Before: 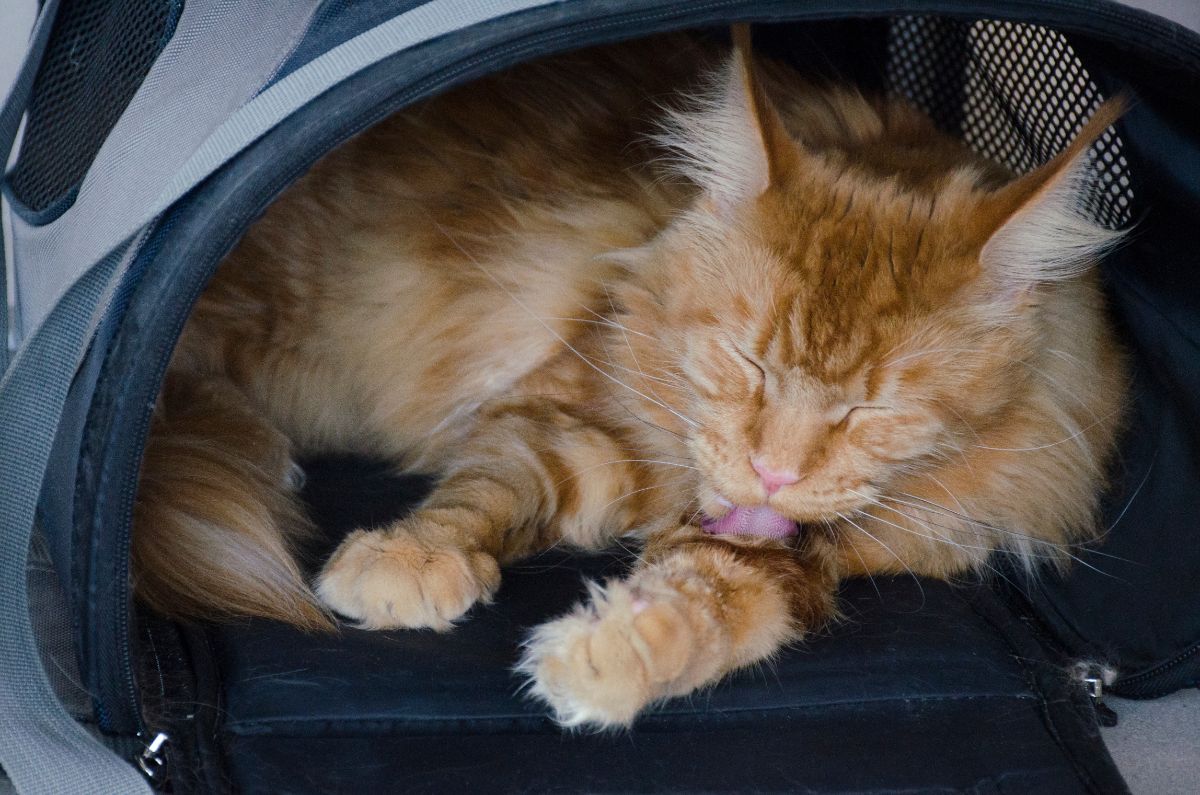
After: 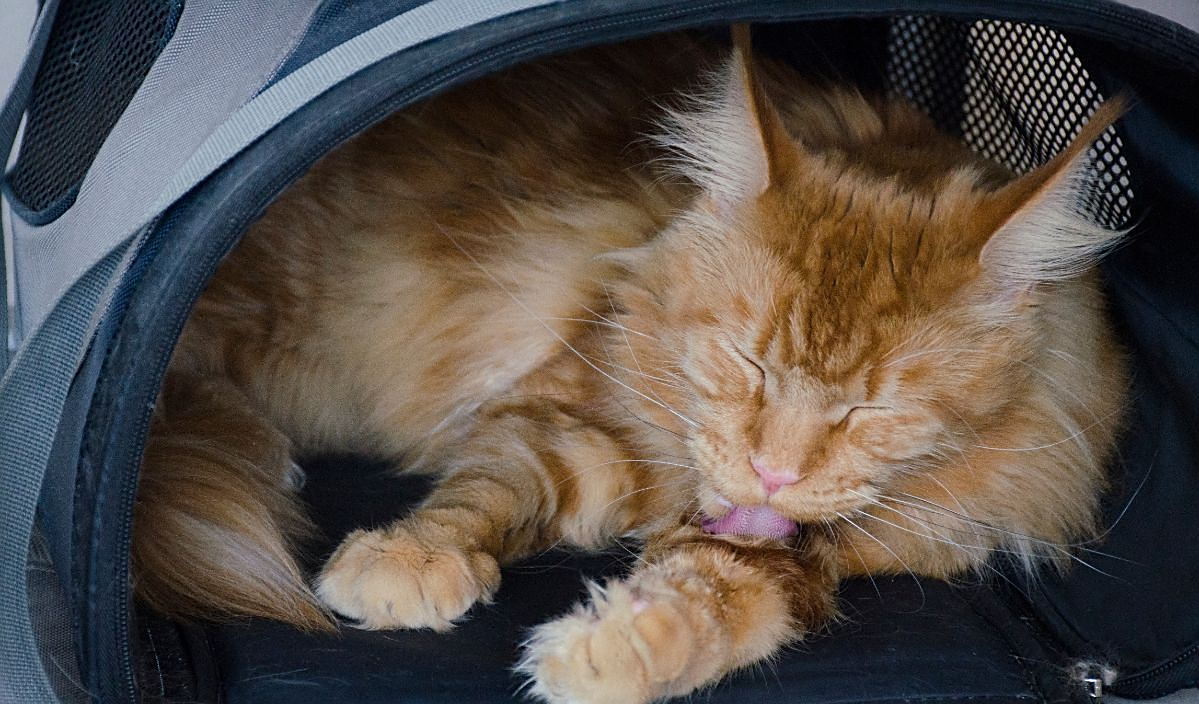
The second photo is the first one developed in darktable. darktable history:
crop and rotate: top 0%, bottom 11.437%
sharpen: on, module defaults
